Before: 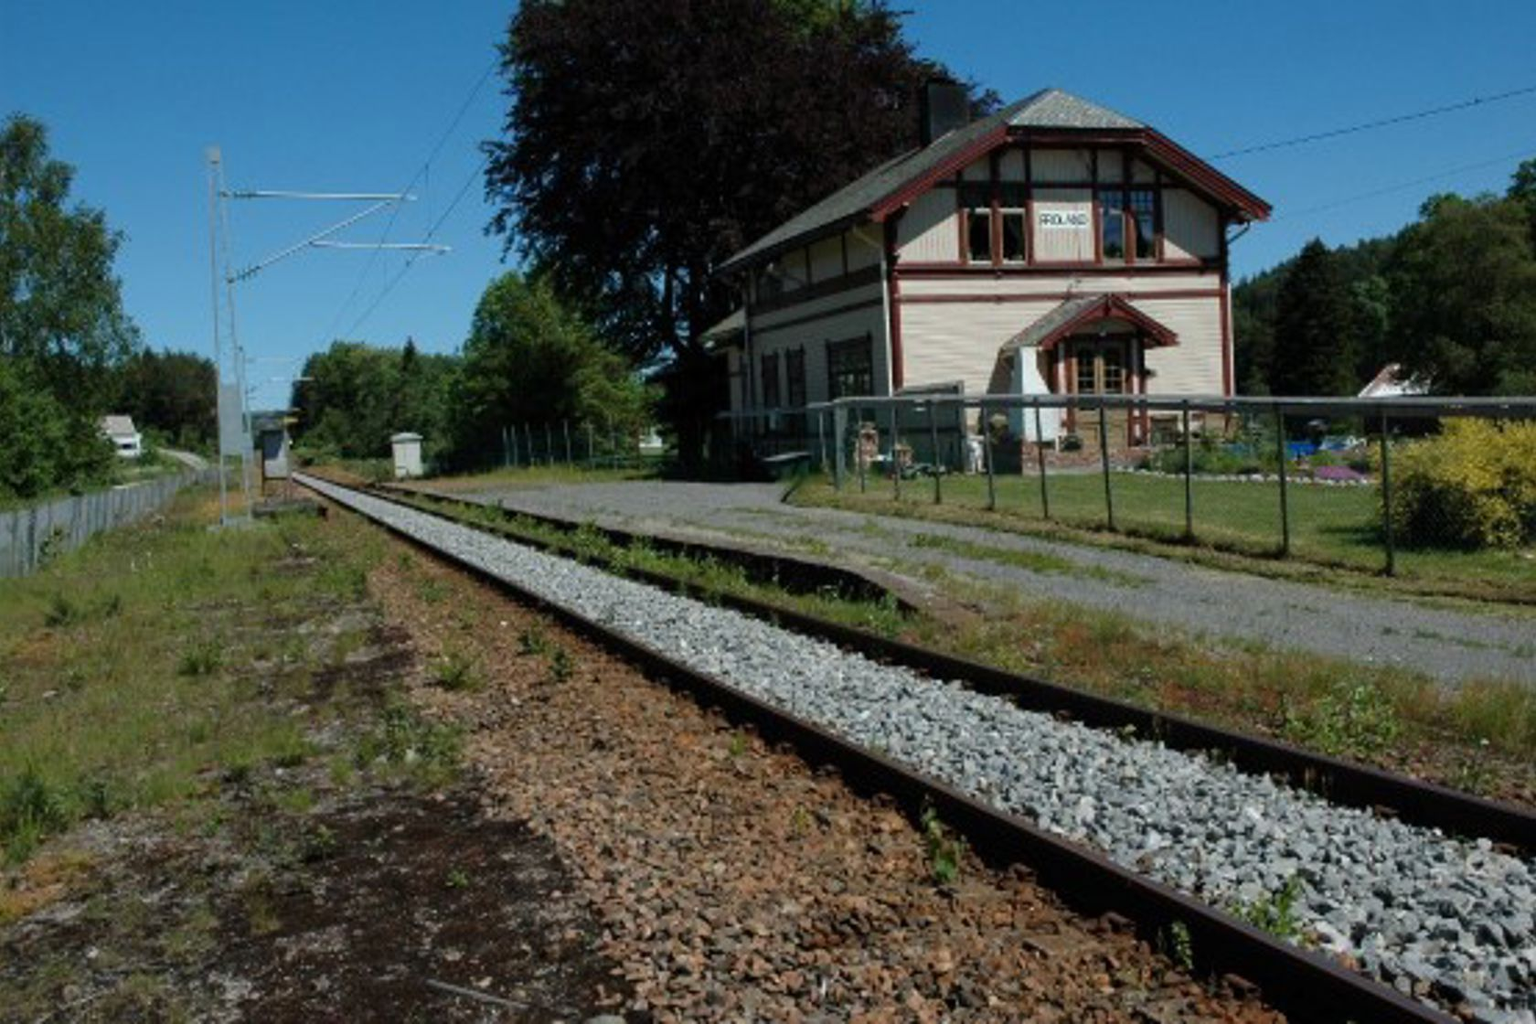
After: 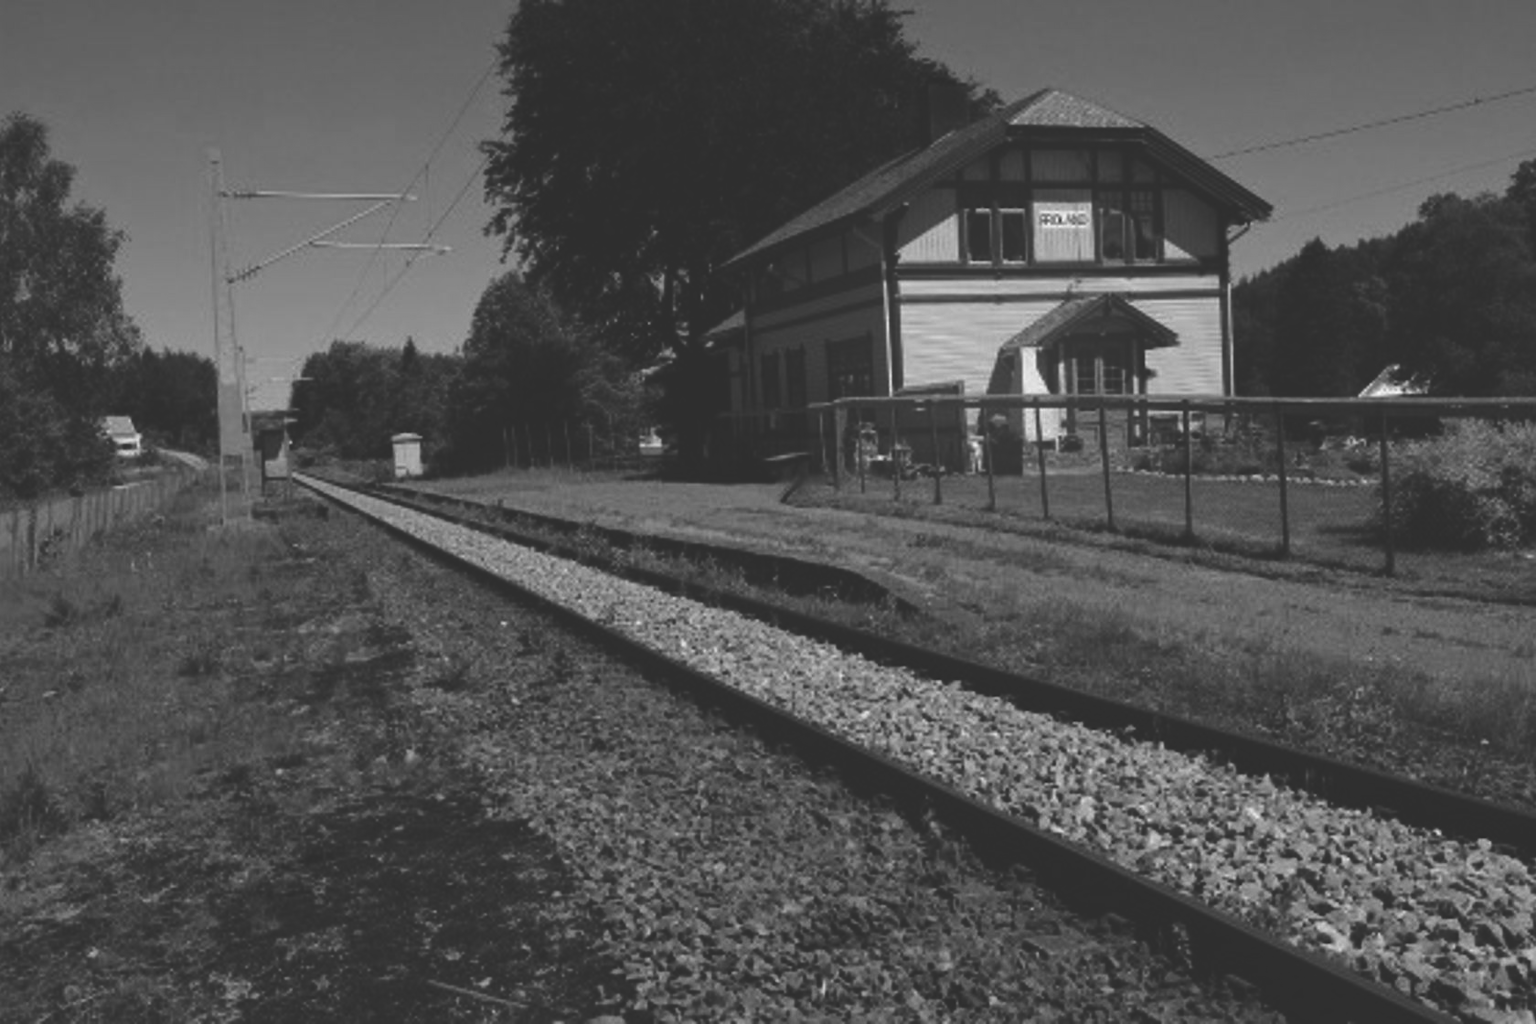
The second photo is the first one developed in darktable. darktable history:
monochrome: size 1
bloom: on, module defaults
rgb curve: curves: ch0 [(0, 0.186) (0.314, 0.284) (0.576, 0.466) (0.805, 0.691) (0.936, 0.886)]; ch1 [(0, 0.186) (0.314, 0.284) (0.581, 0.534) (0.771, 0.746) (0.936, 0.958)]; ch2 [(0, 0.216) (0.275, 0.39) (1, 1)], mode RGB, independent channels, compensate middle gray true, preserve colors none
